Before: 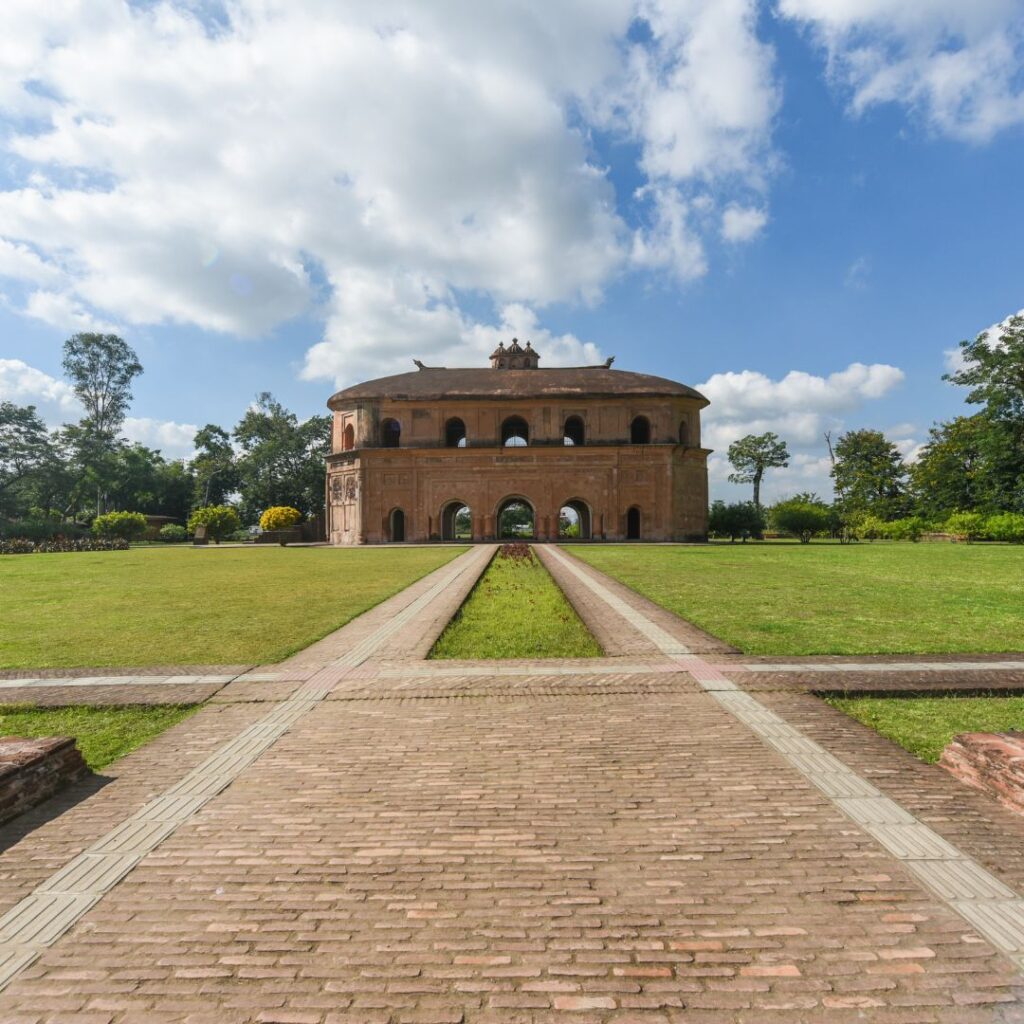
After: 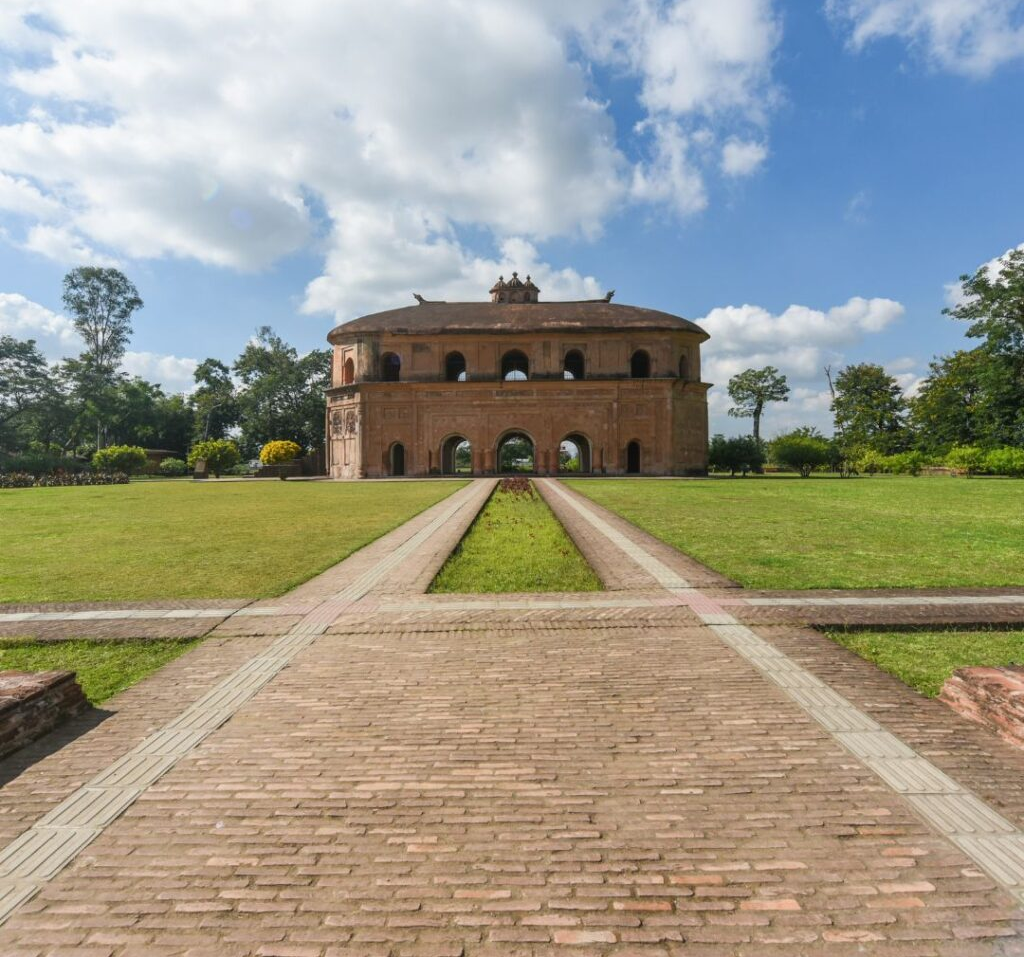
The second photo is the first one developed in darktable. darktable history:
crop and rotate: top 6.513%
